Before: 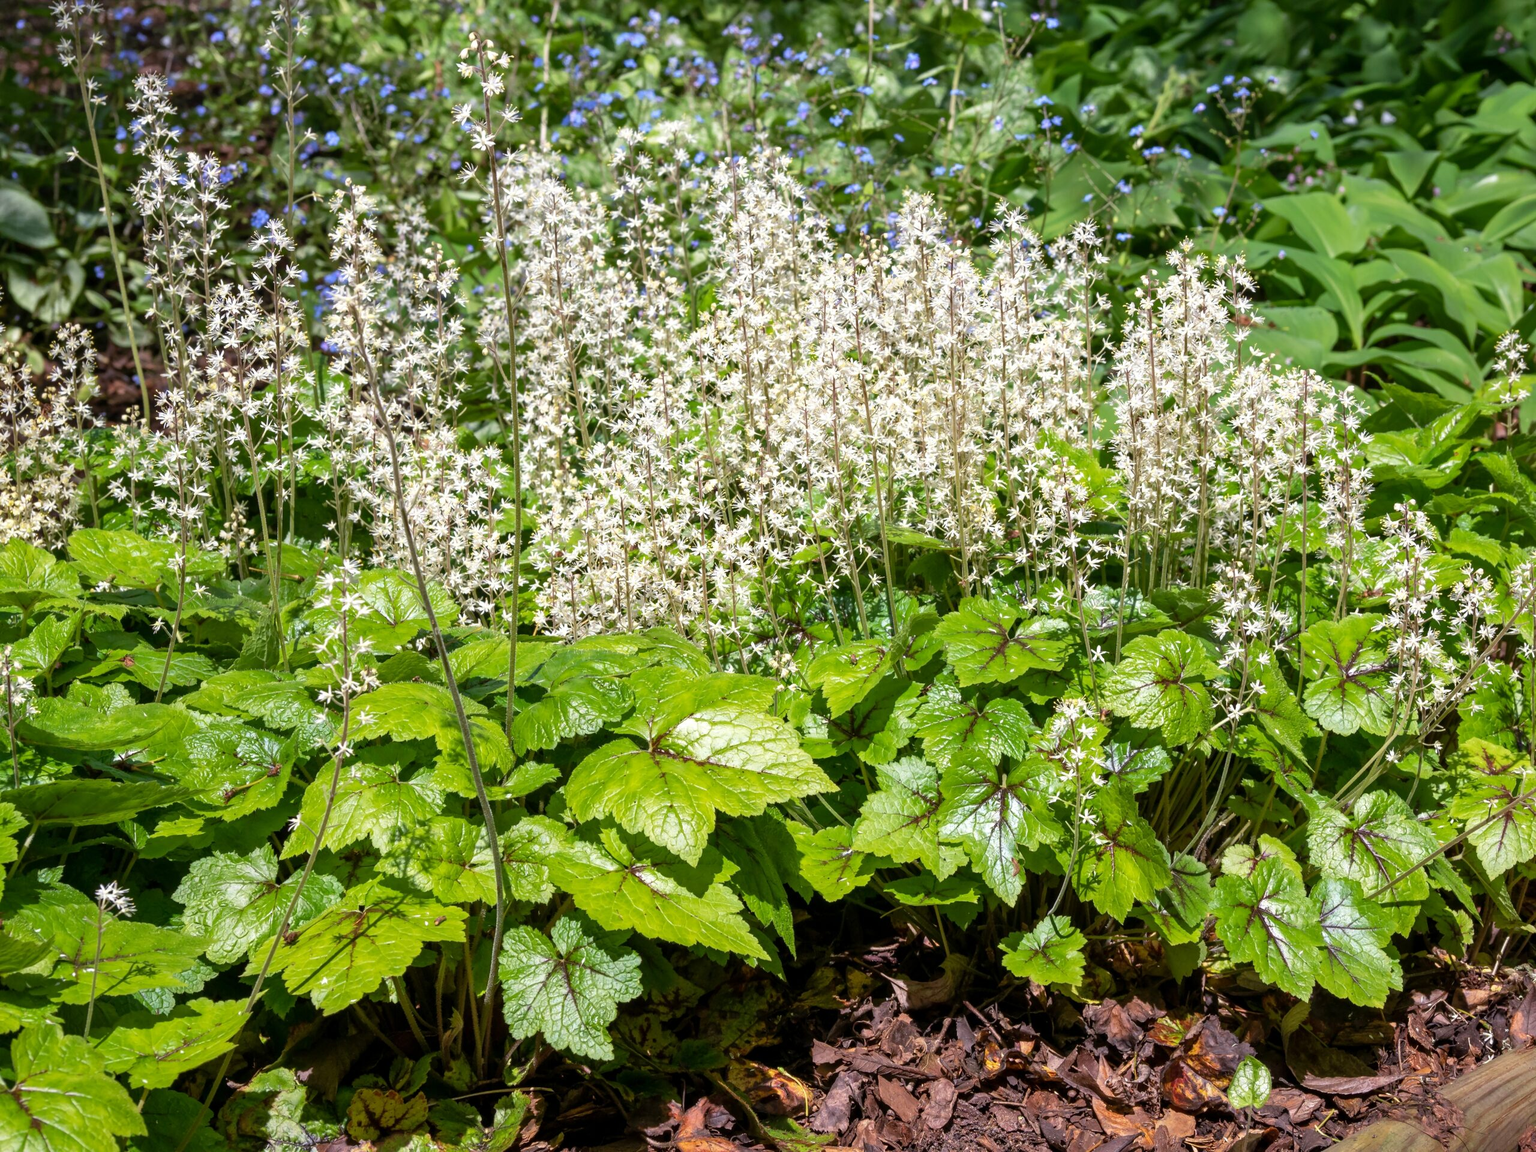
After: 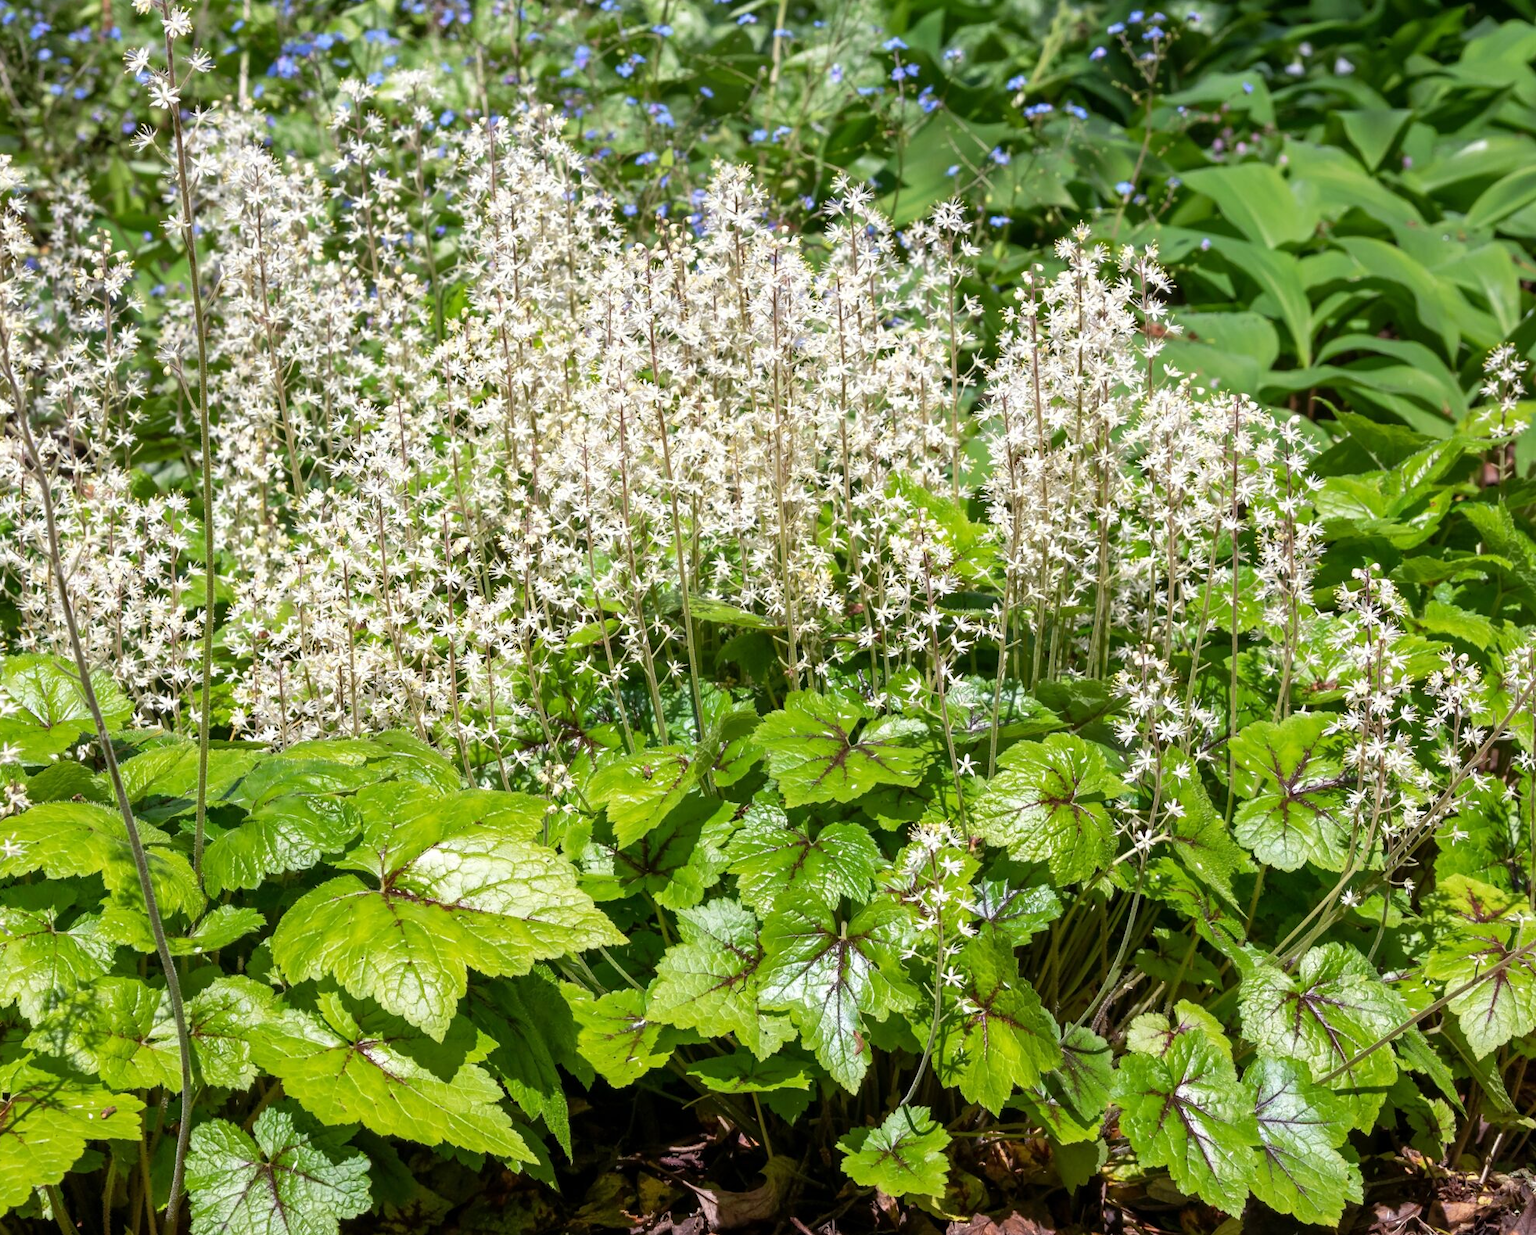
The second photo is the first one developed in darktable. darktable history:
crop: left 23.263%, top 5.844%, bottom 11.85%
exposure: compensate highlight preservation false
